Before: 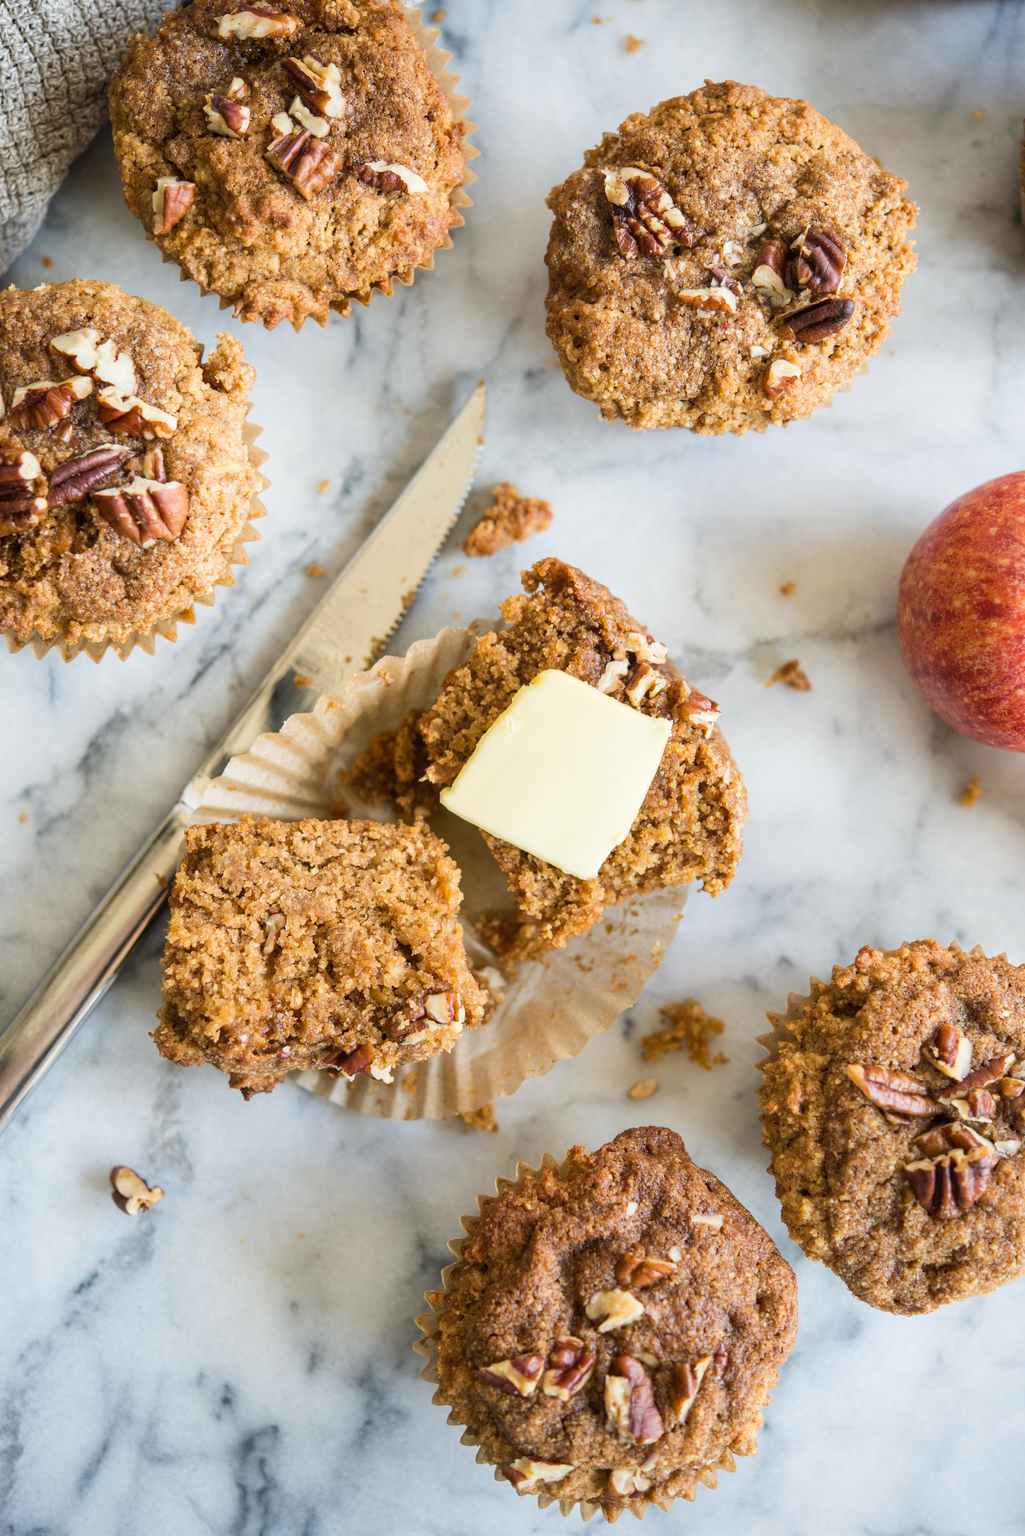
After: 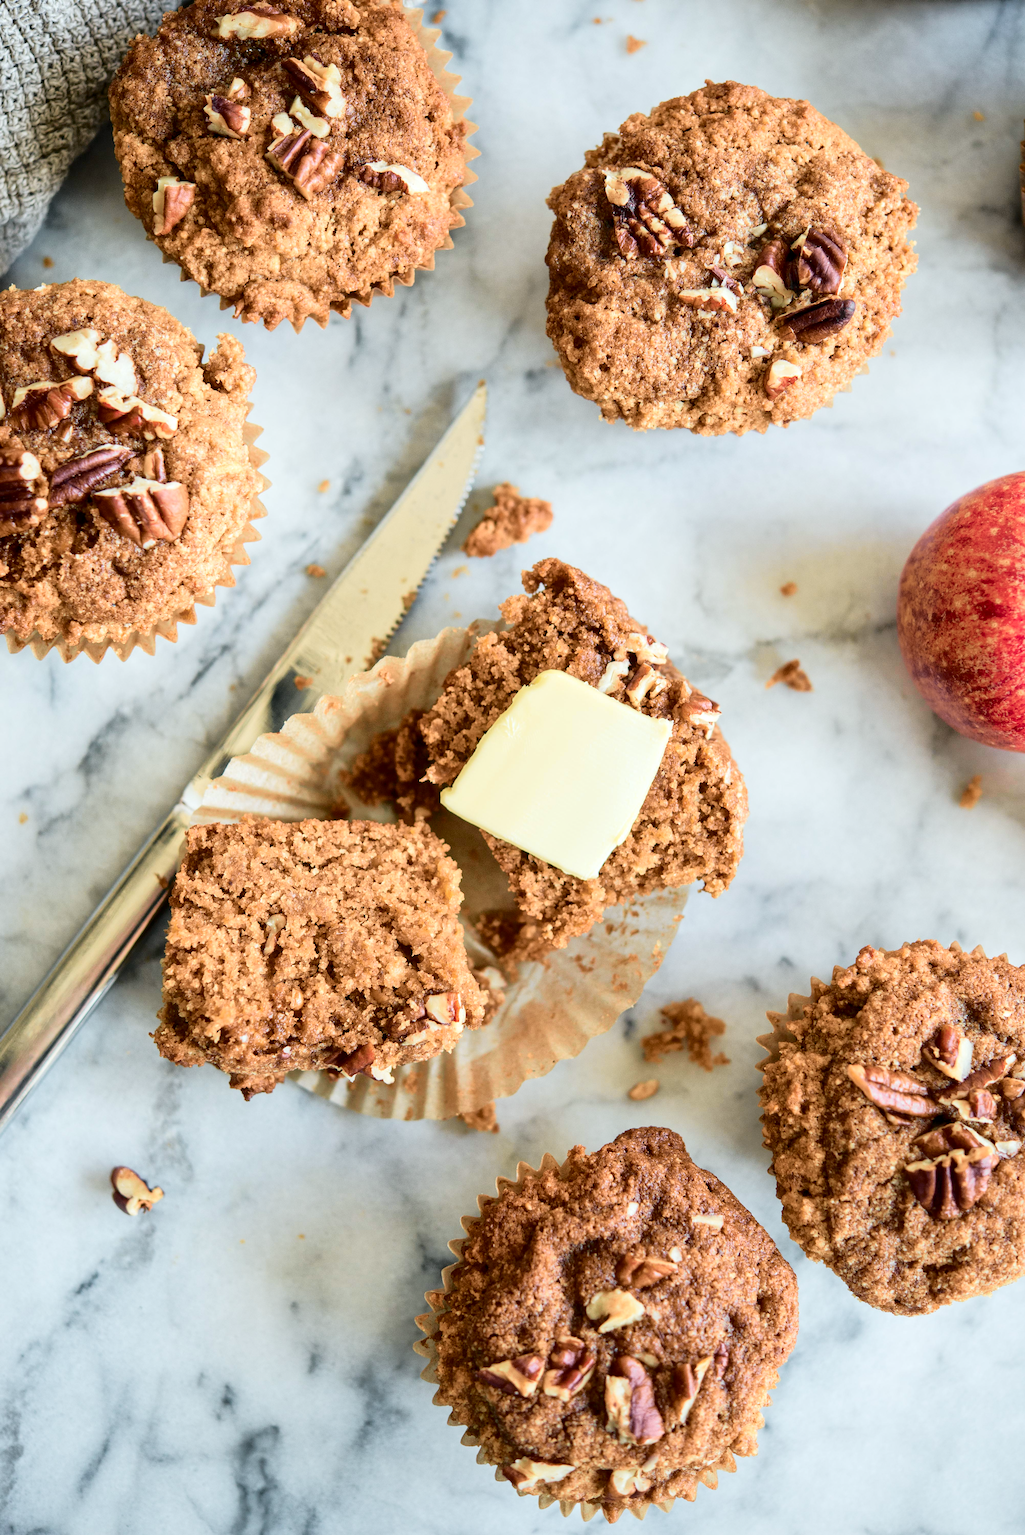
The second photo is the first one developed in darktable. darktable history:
tone curve: curves: ch0 [(0, 0) (0.081, 0.044) (0.192, 0.125) (0.283, 0.238) (0.416, 0.449) (0.495, 0.524) (0.686, 0.743) (0.826, 0.865) (0.978, 0.988)]; ch1 [(0, 0) (0.161, 0.092) (0.35, 0.33) (0.392, 0.392) (0.427, 0.426) (0.479, 0.472) (0.505, 0.497) (0.521, 0.514) (0.547, 0.568) (0.579, 0.597) (0.625, 0.627) (0.678, 0.733) (1, 1)]; ch2 [(0, 0) (0.346, 0.362) (0.404, 0.427) (0.502, 0.495) (0.531, 0.523) (0.549, 0.554) (0.582, 0.596) (0.629, 0.642) (0.717, 0.678) (1, 1)], color space Lab, independent channels, preserve colors none
local contrast: mode bilateral grid, contrast 21, coarseness 49, detail 119%, midtone range 0.2
